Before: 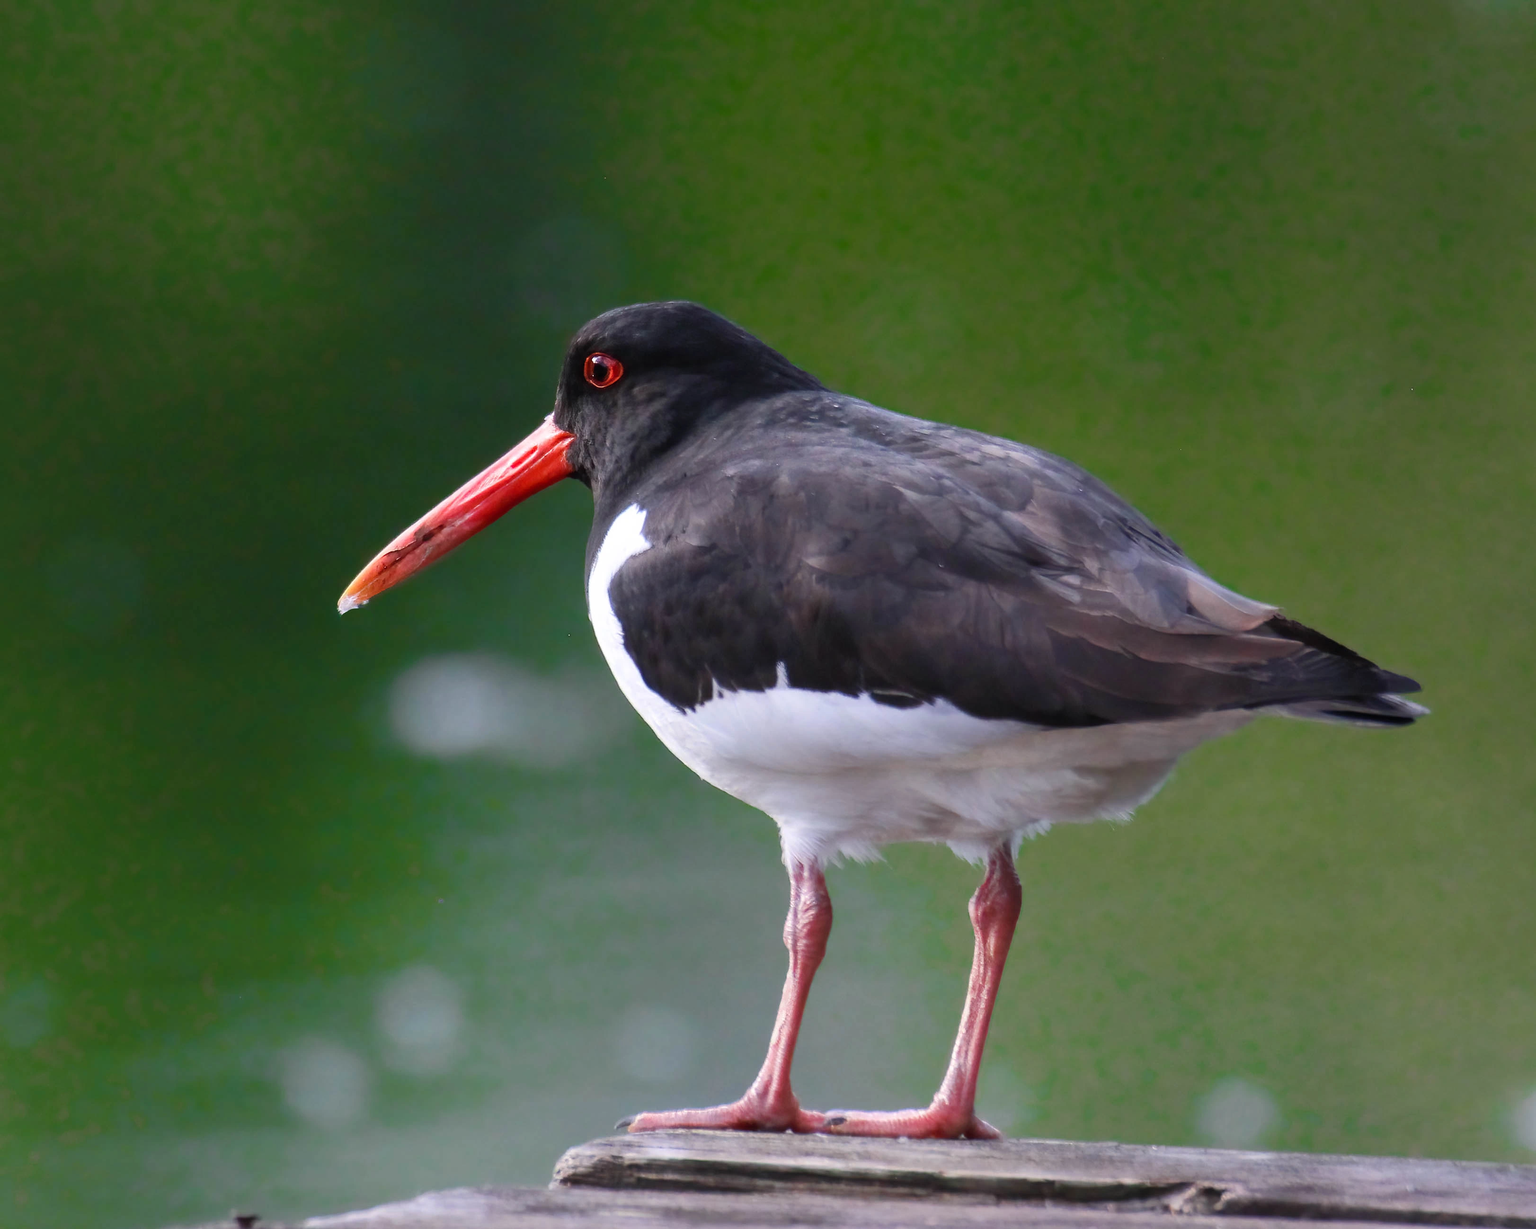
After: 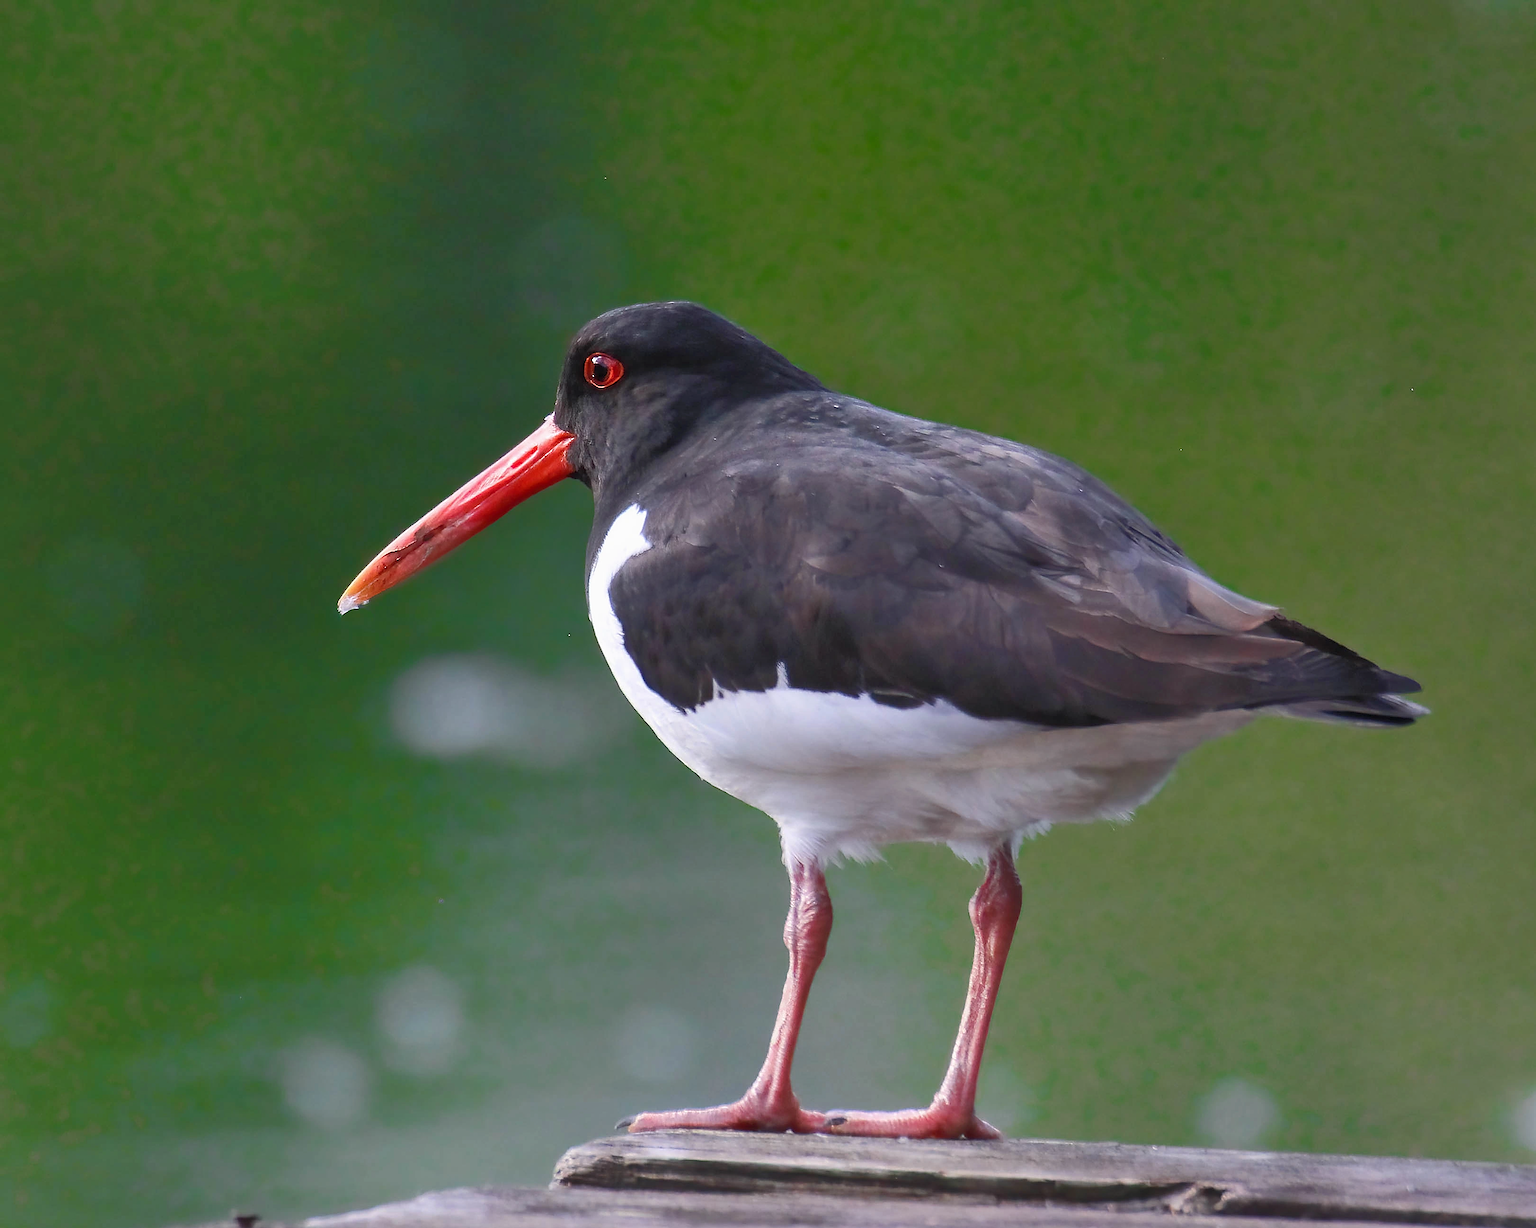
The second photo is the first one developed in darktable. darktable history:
exposure: black level correction 0, exposure 0.898 EV, compensate highlight preservation false
sharpen: radius 1.353, amount 1.234, threshold 0.638
tone equalizer: -8 EV -0.004 EV, -7 EV 0.021 EV, -6 EV -0.008 EV, -5 EV 0.005 EV, -4 EV -0.041 EV, -3 EV -0.24 EV, -2 EV -0.675 EV, -1 EV -0.992 EV, +0 EV -0.939 EV
